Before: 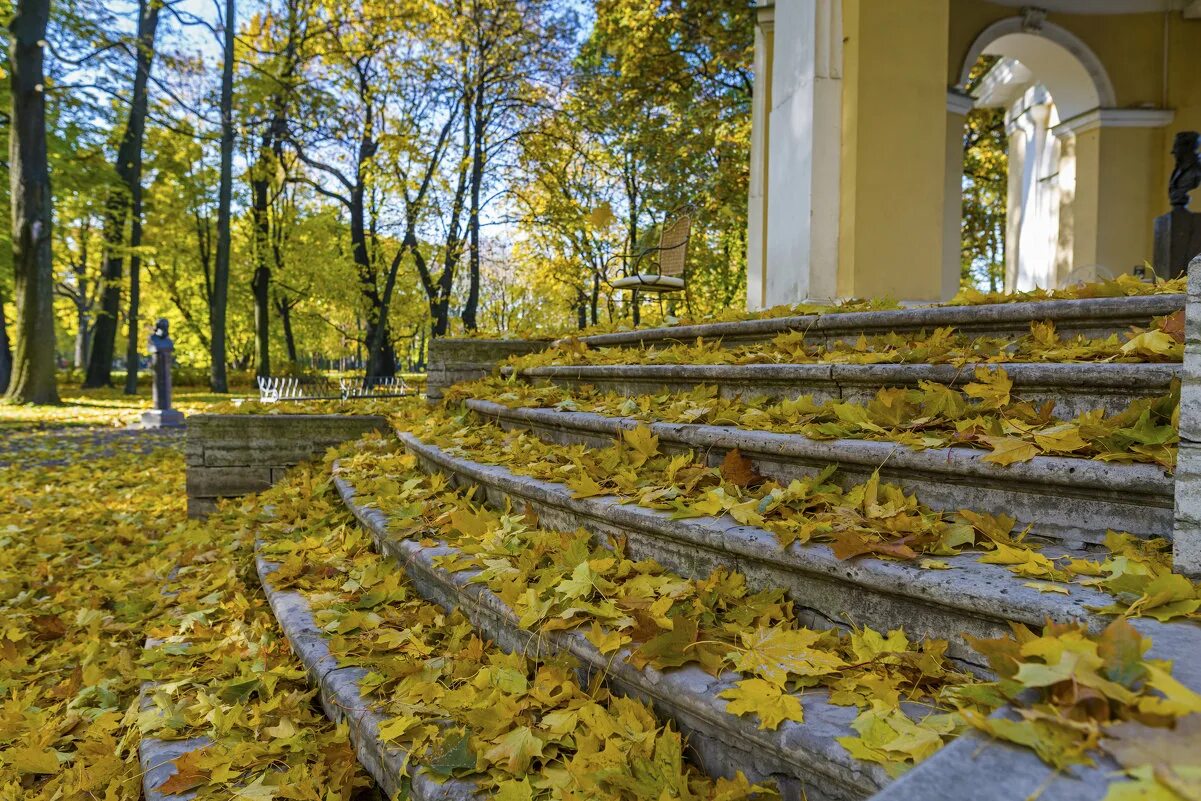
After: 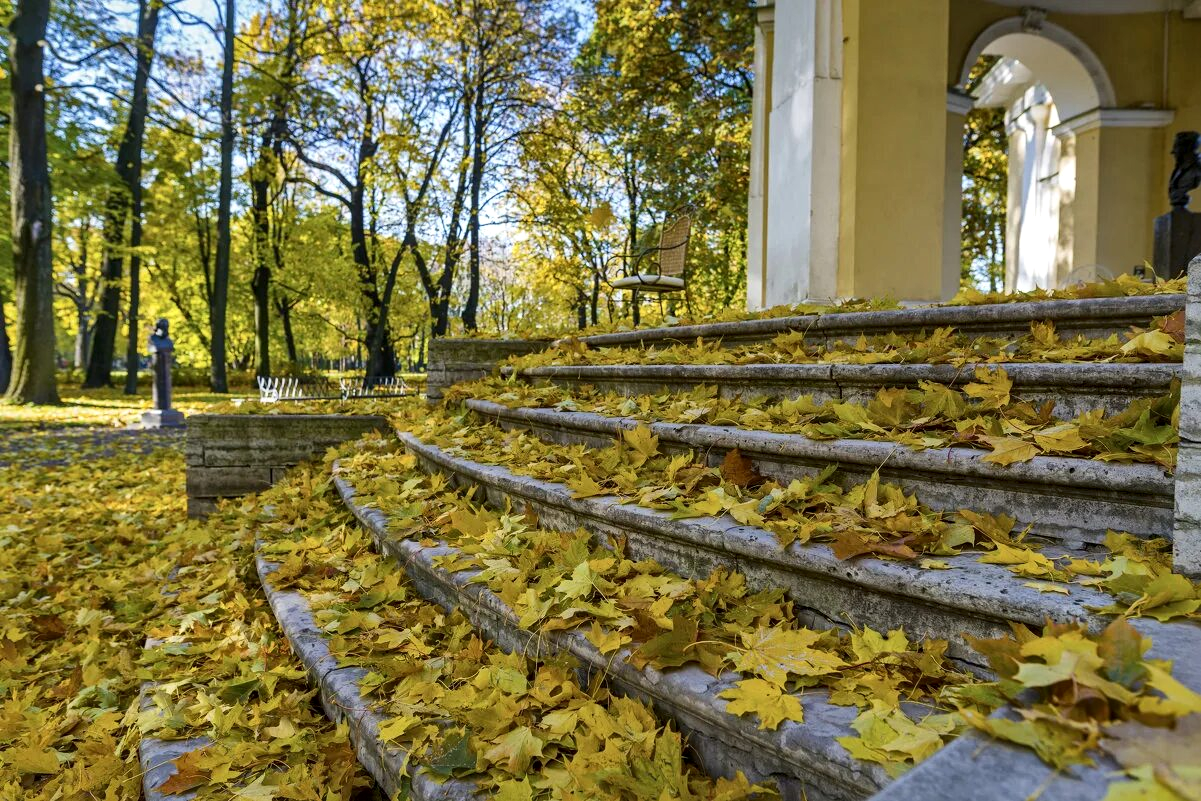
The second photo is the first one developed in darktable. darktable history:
levels: mode automatic
local contrast: mode bilateral grid, contrast 20, coarseness 50, detail 148%, midtone range 0.2
